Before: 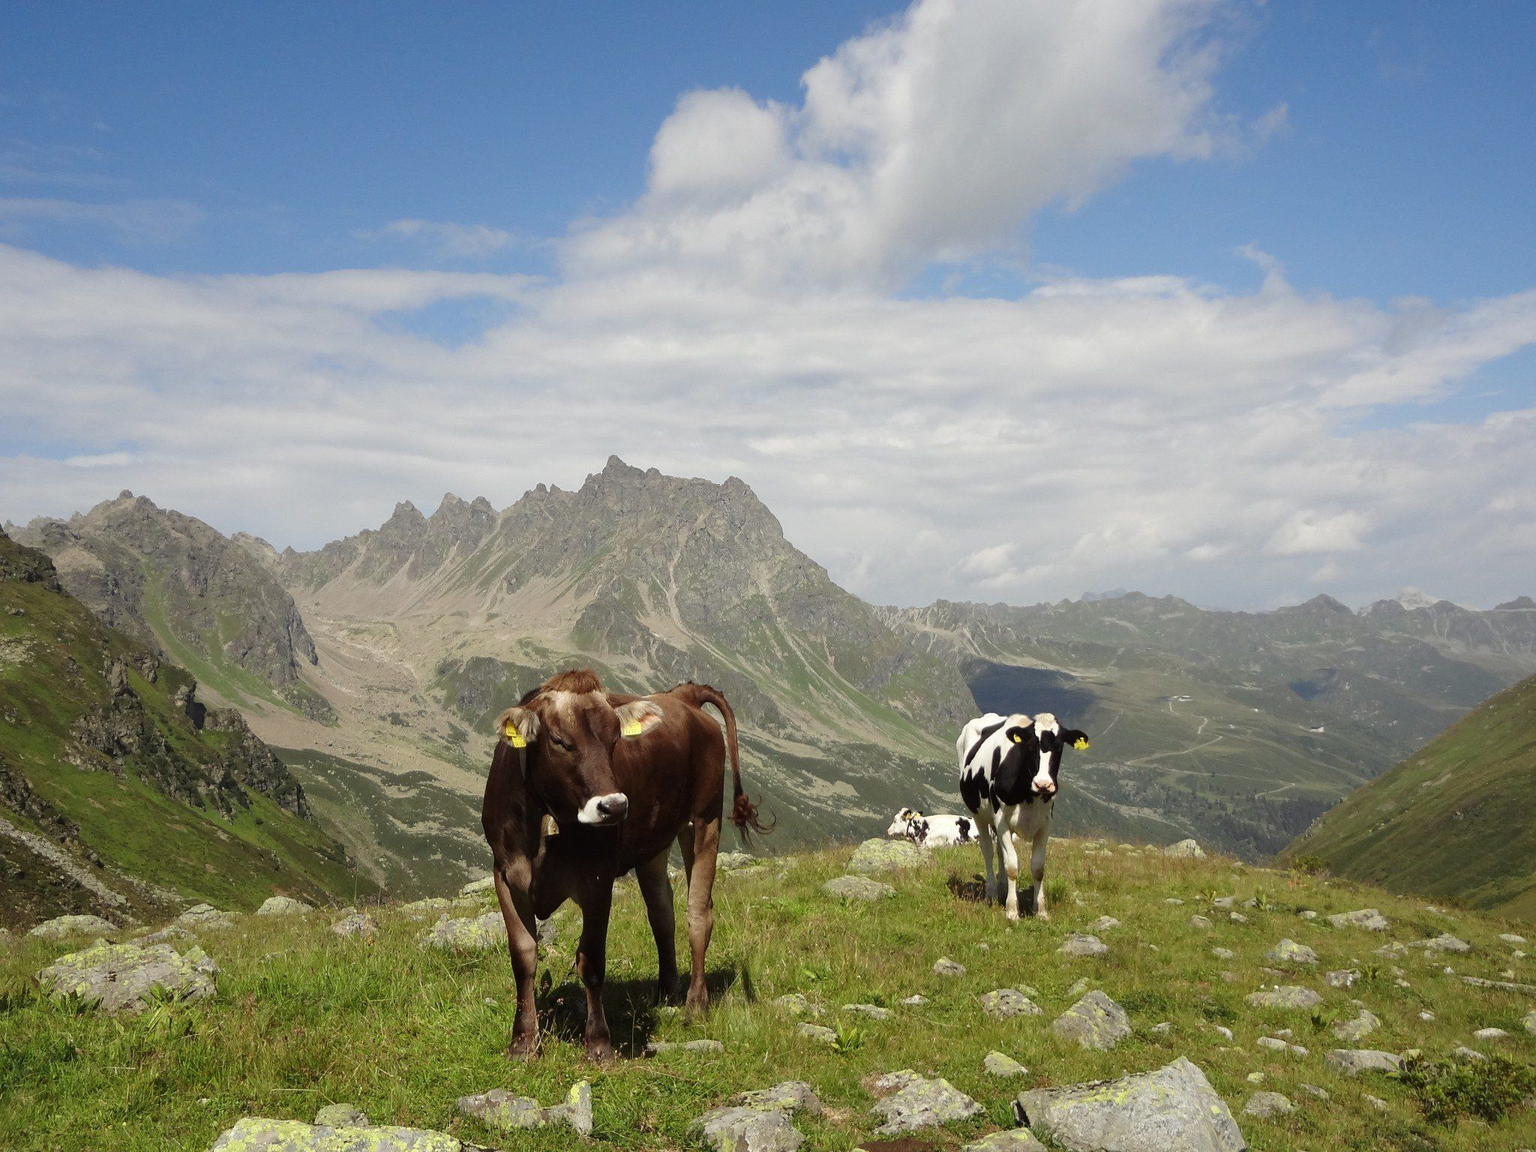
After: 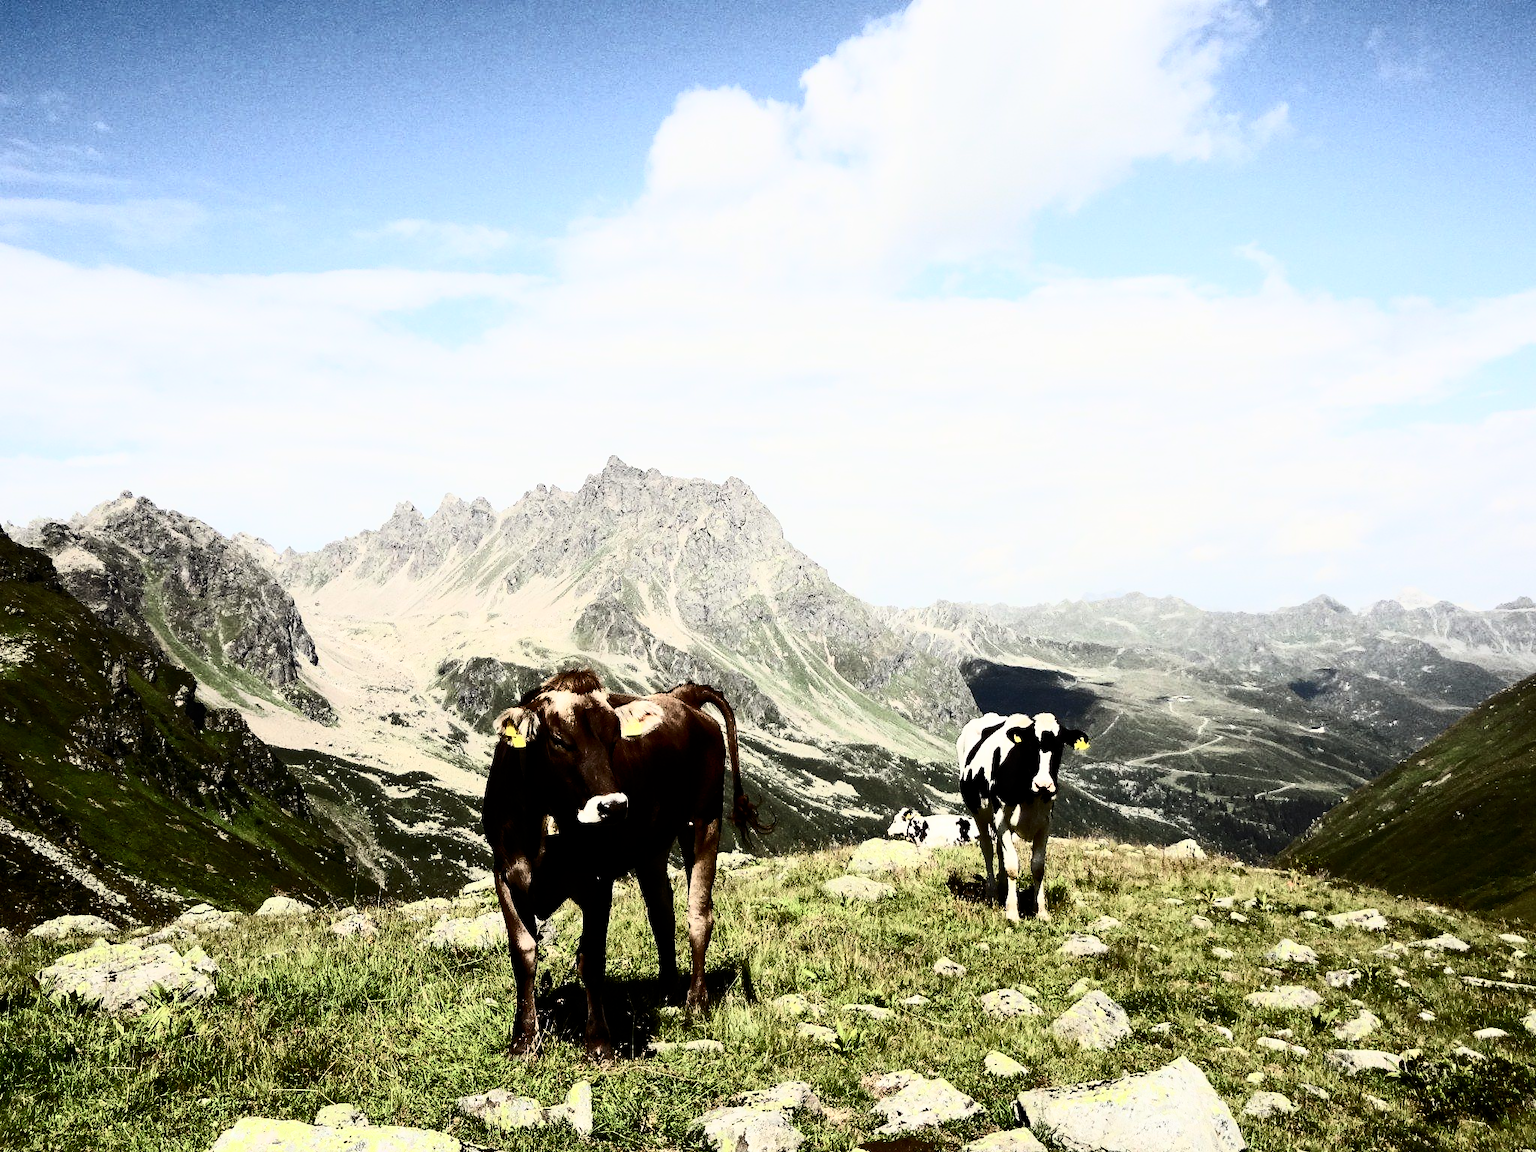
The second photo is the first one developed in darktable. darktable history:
contrast brightness saturation: contrast 0.93, brightness 0.2
filmic rgb: black relative exposure -5 EV, hardness 2.88, contrast 1.4
